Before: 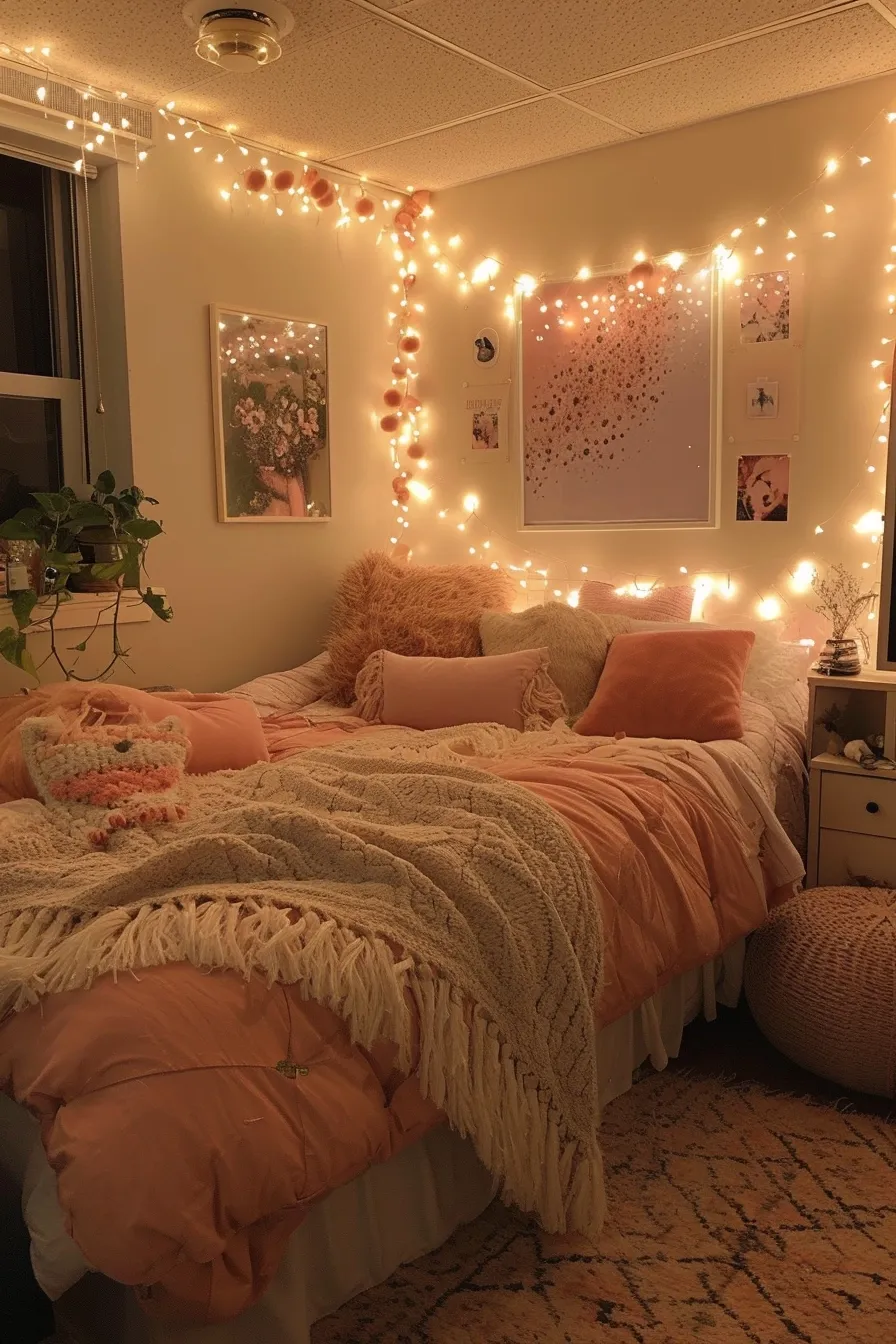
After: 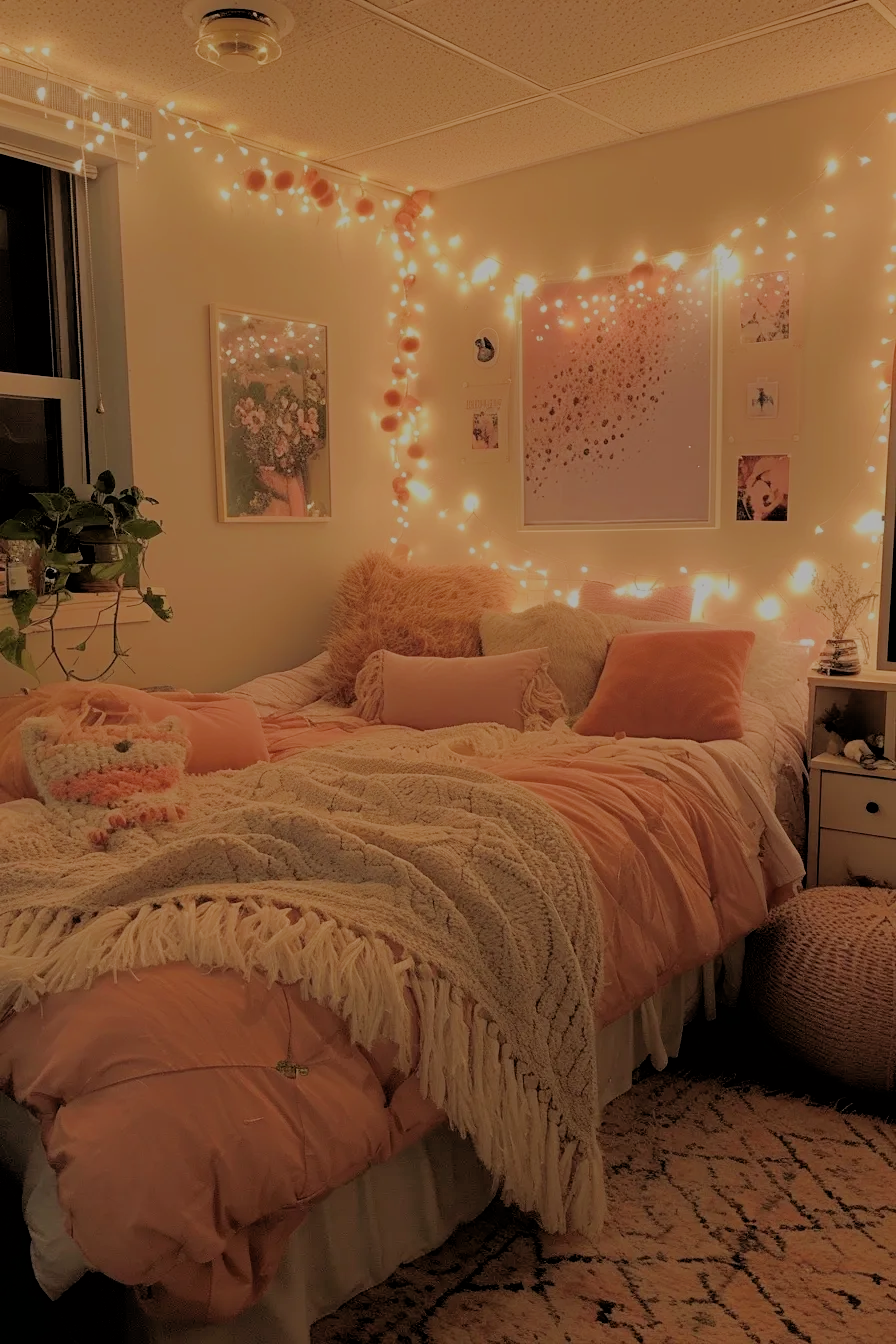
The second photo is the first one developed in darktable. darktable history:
filmic rgb: black relative exposure -4.47 EV, white relative exposure 6.64 EV, hardness 1.89, contrast 0.502, color science v6 (2022)
